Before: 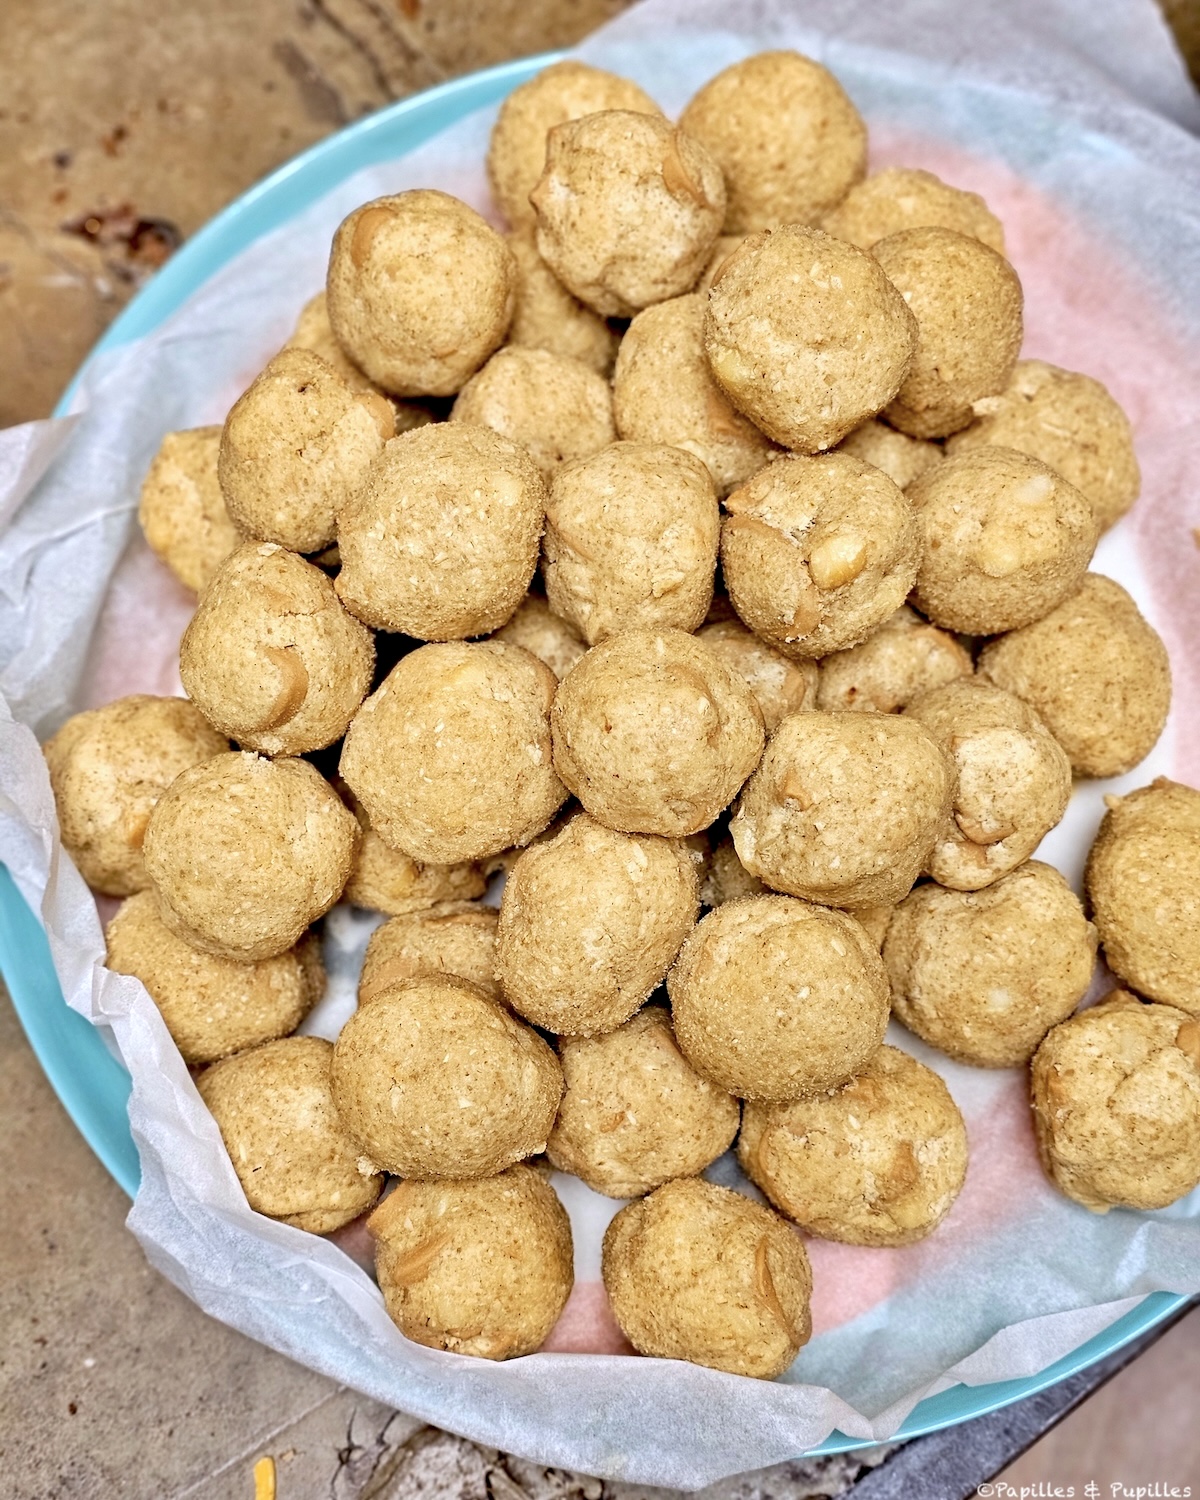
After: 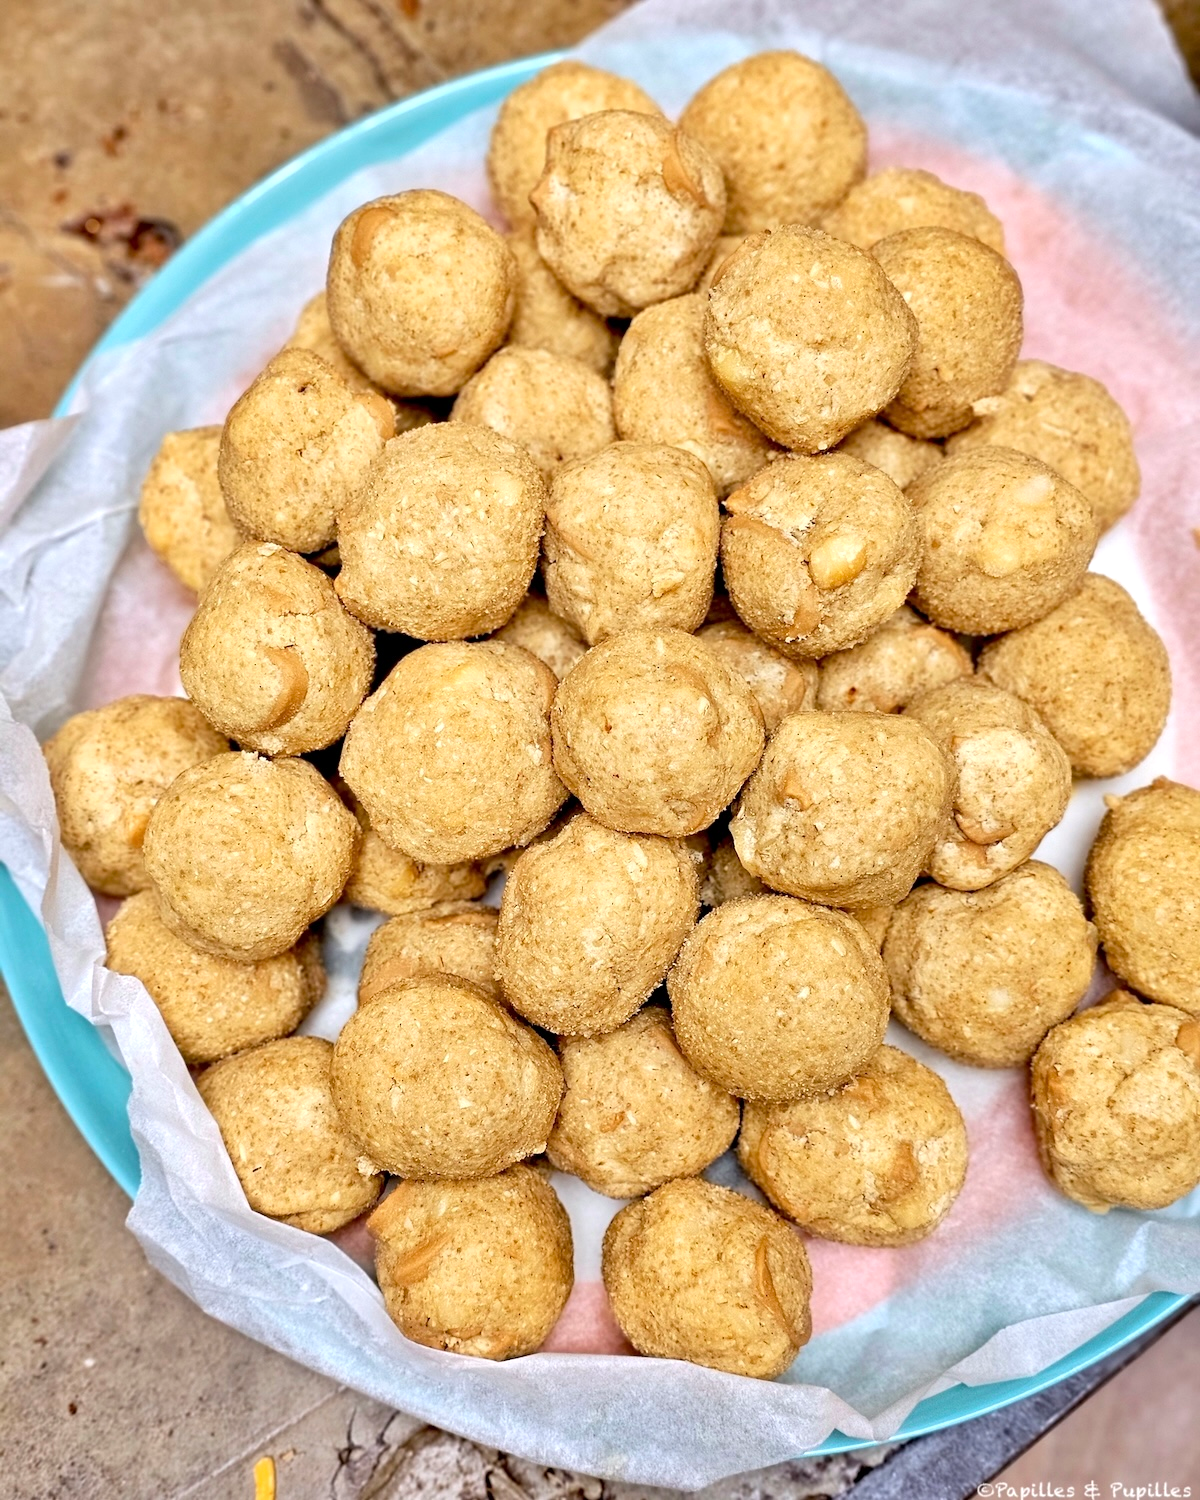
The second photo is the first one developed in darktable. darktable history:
exposure: exposure 0.15 EV, compensate highlight preservation false
white balance: emerald 1
